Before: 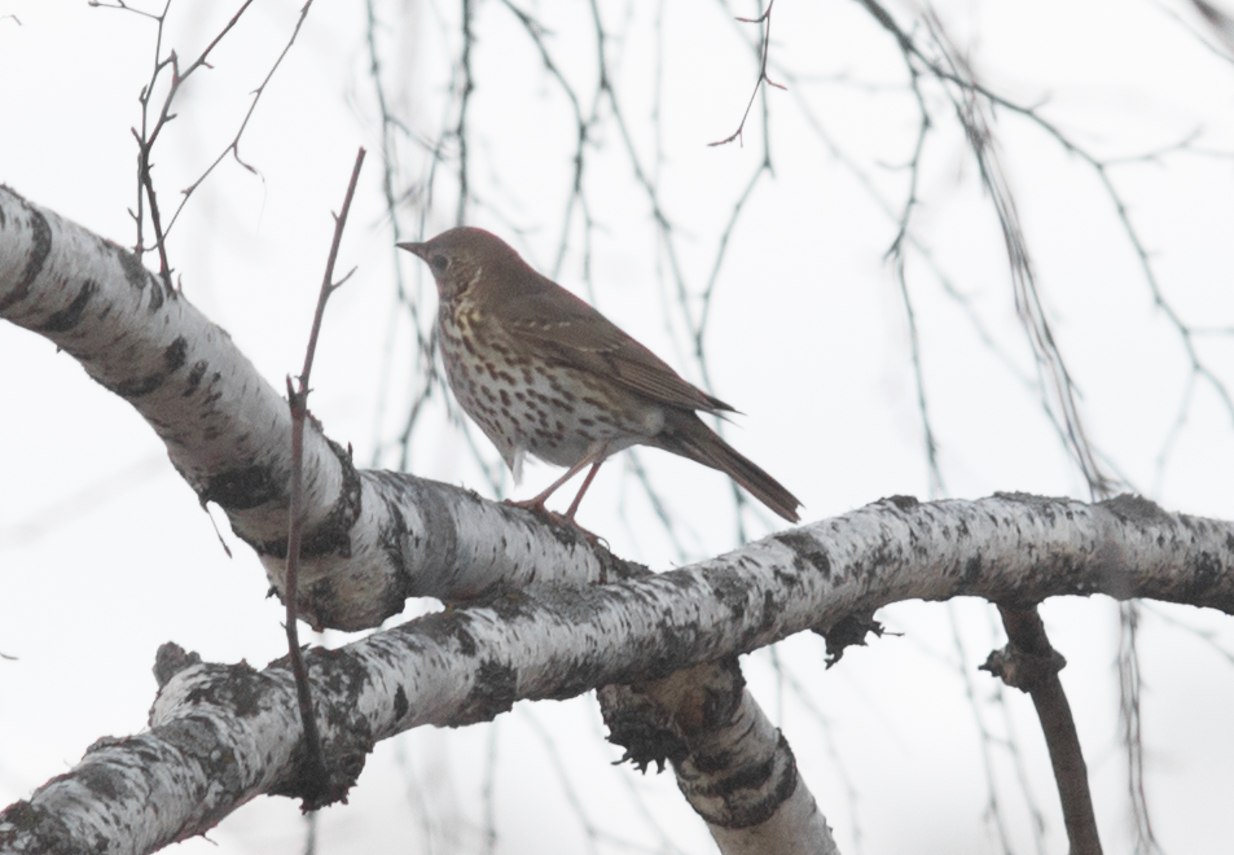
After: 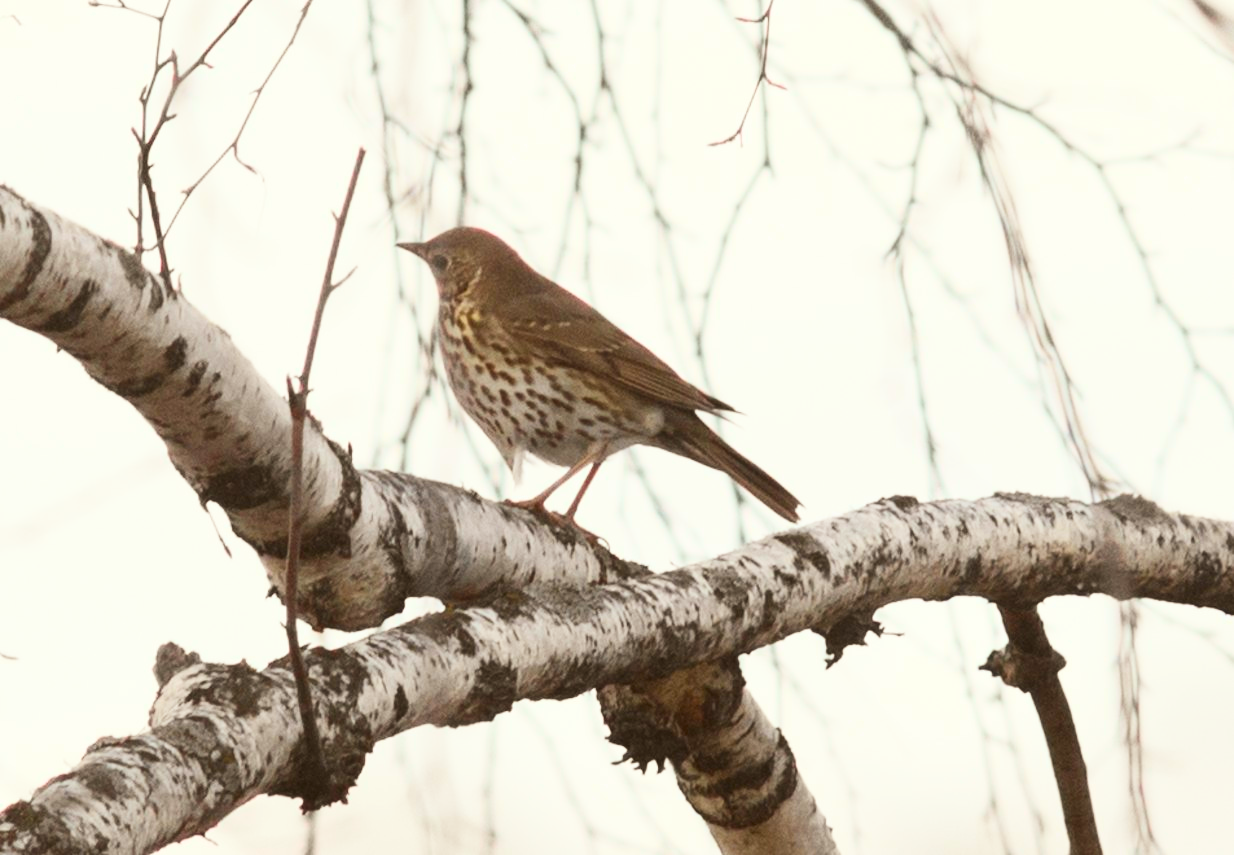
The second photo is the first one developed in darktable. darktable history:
color balance rgb: shadows lift › chroma 2.007%, shadows lift › hue 219.95°, power › luminance 9.943%, power › chroma 2.821%, power › hue 57.95°, perceptual saturation grading › global saturation 30.541%, global vibrance 20.723%
contrast brightness saturation: contrast 0.278
